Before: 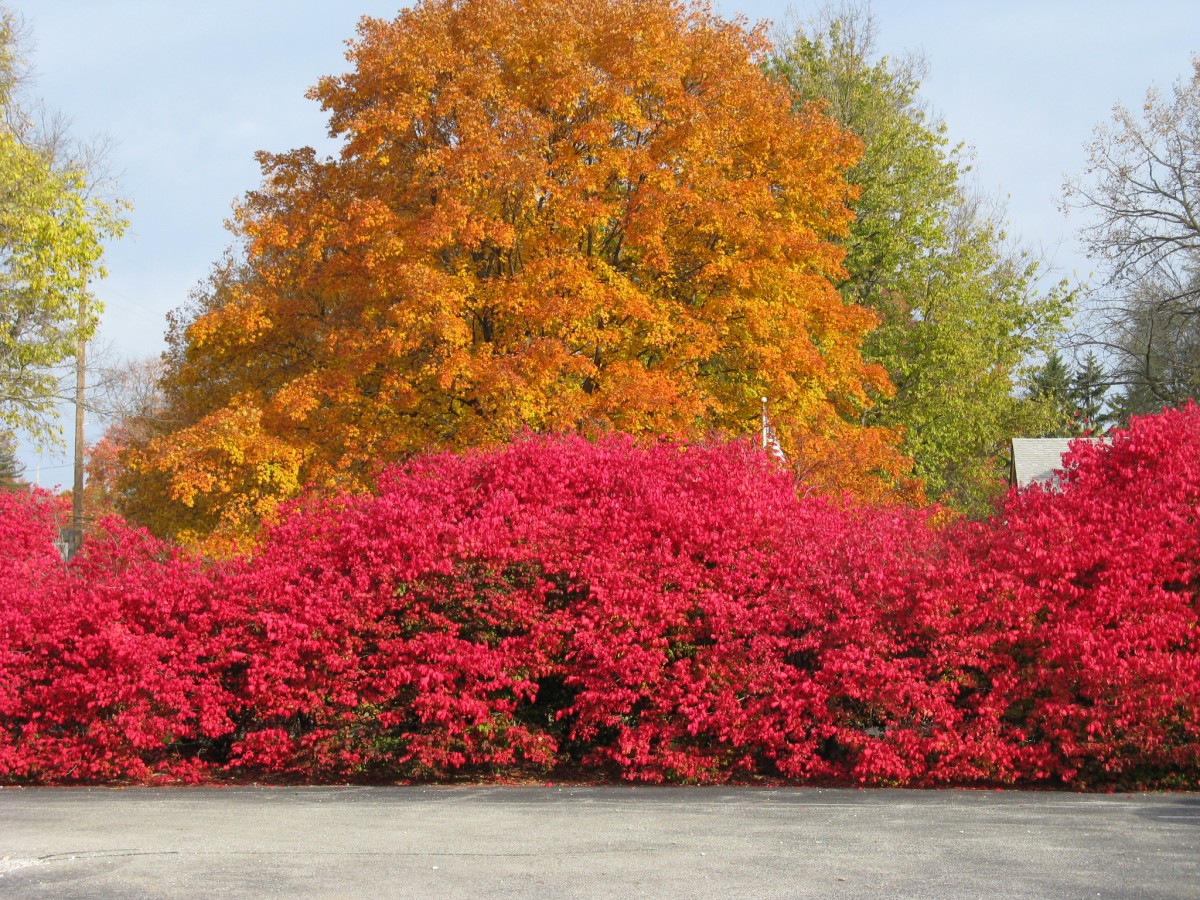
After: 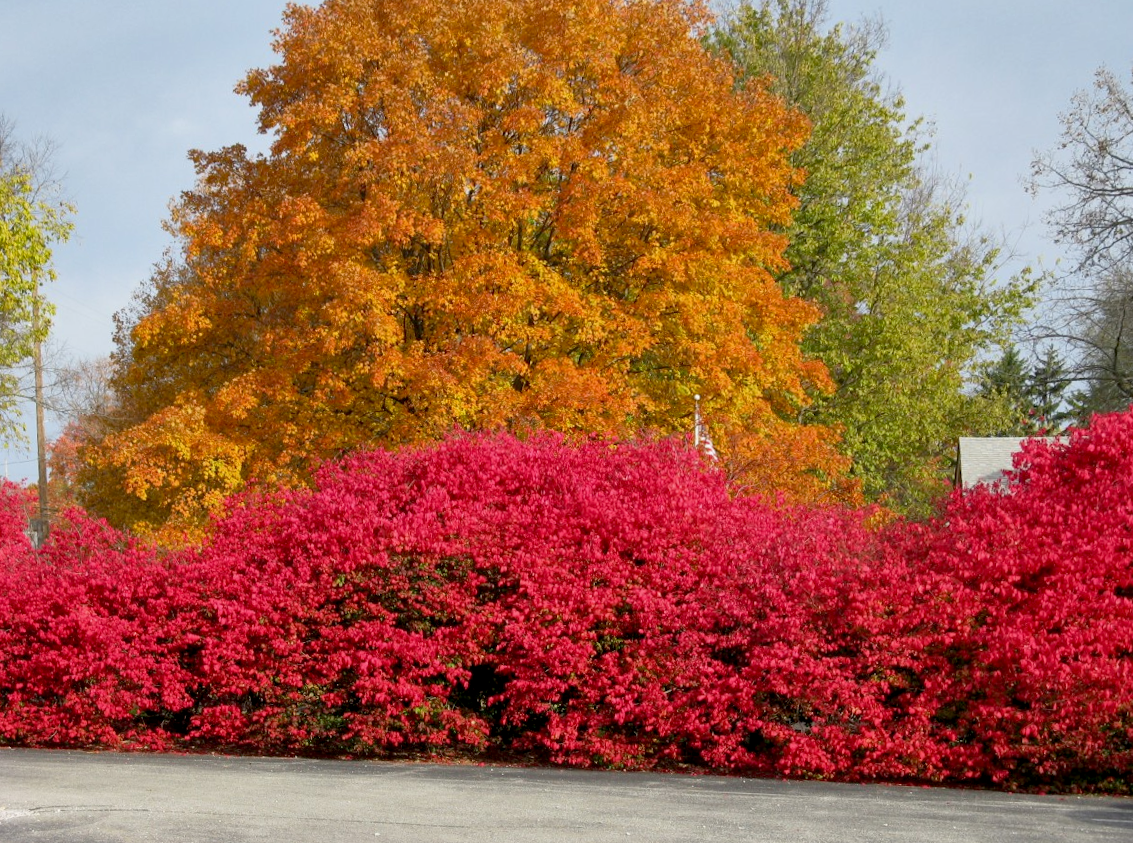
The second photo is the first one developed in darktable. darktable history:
shadows and highlights: shadows 12, white point adjustment 1.2, soften with gaussian
exposure: black level correction 0.009, exposure -0.159 EV, compensate highlight preservation false
rotate and perspective: rotation 0.062°, lens shift (vertical) 0.115, lens shift (horizontal) -0.133, crop left 0.047, crop right 0.94, crop top 0.061, crop bottom 0.94
